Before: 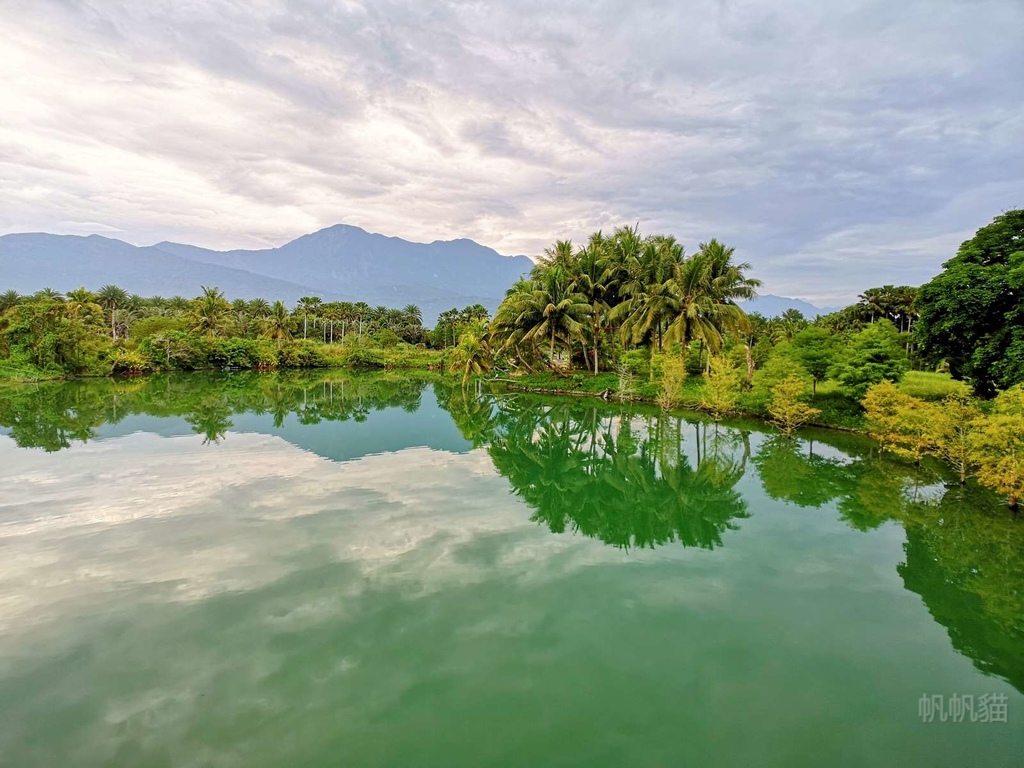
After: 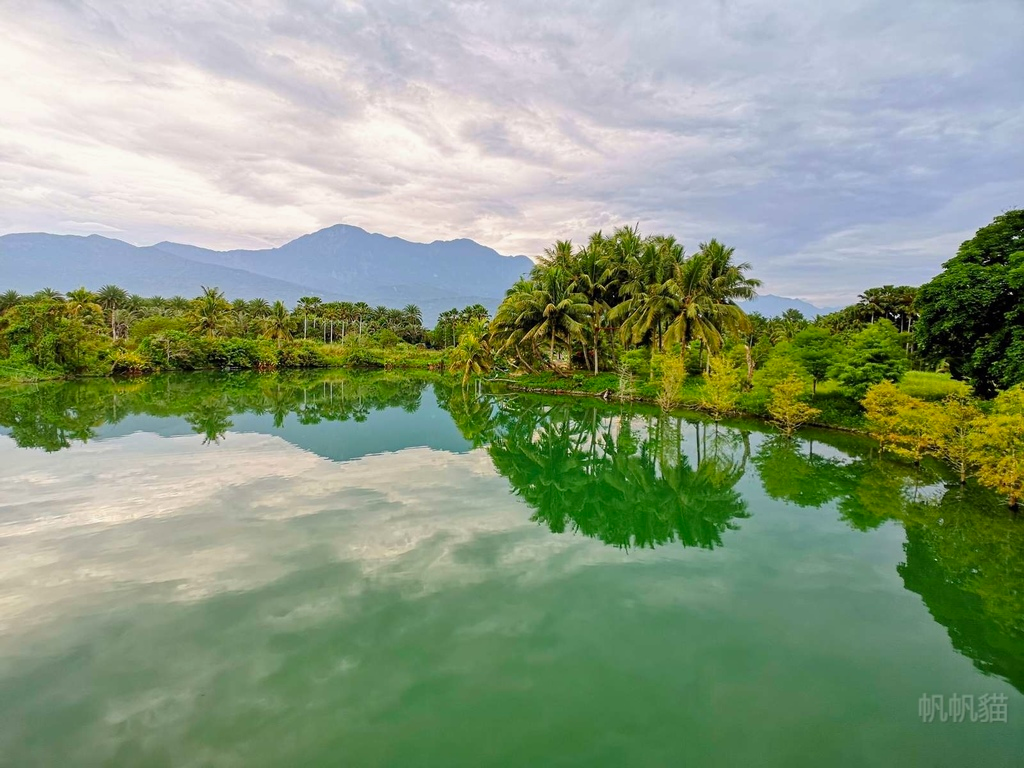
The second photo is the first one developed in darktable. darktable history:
contrast brightness saturation: saturation 0.132
exposure: exposure -0.066 EV, compensate exposure bias true, compensate highlight preservation false
